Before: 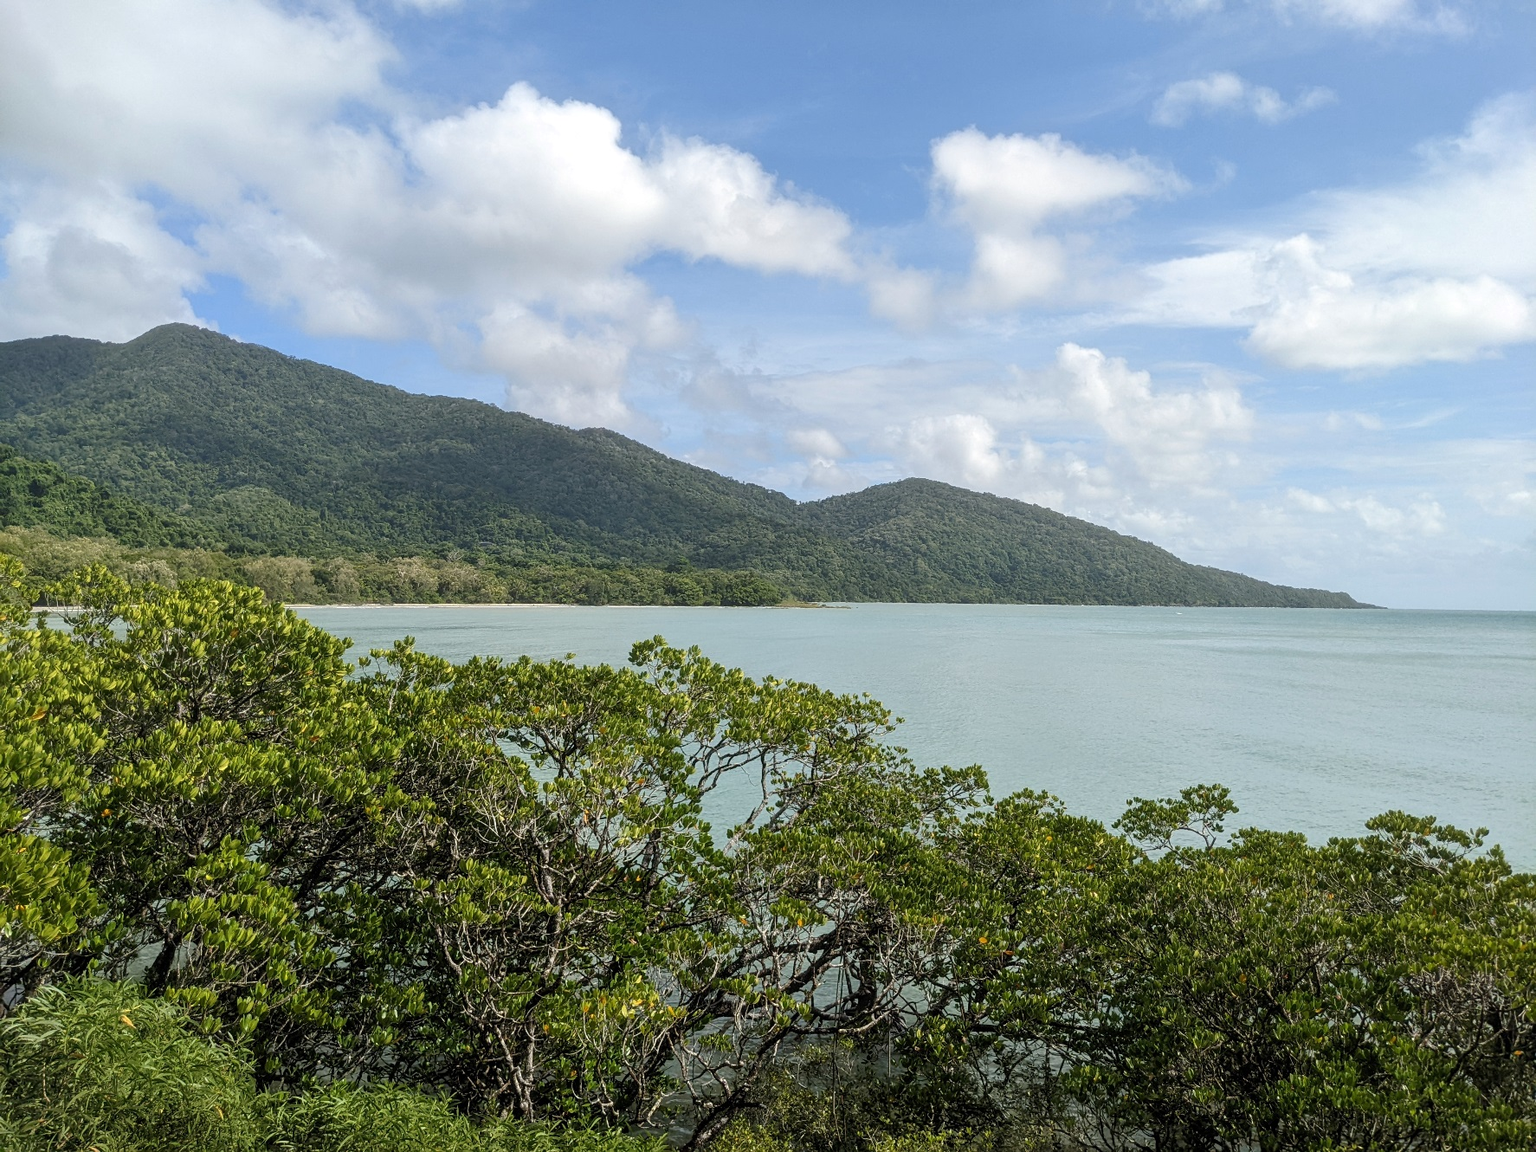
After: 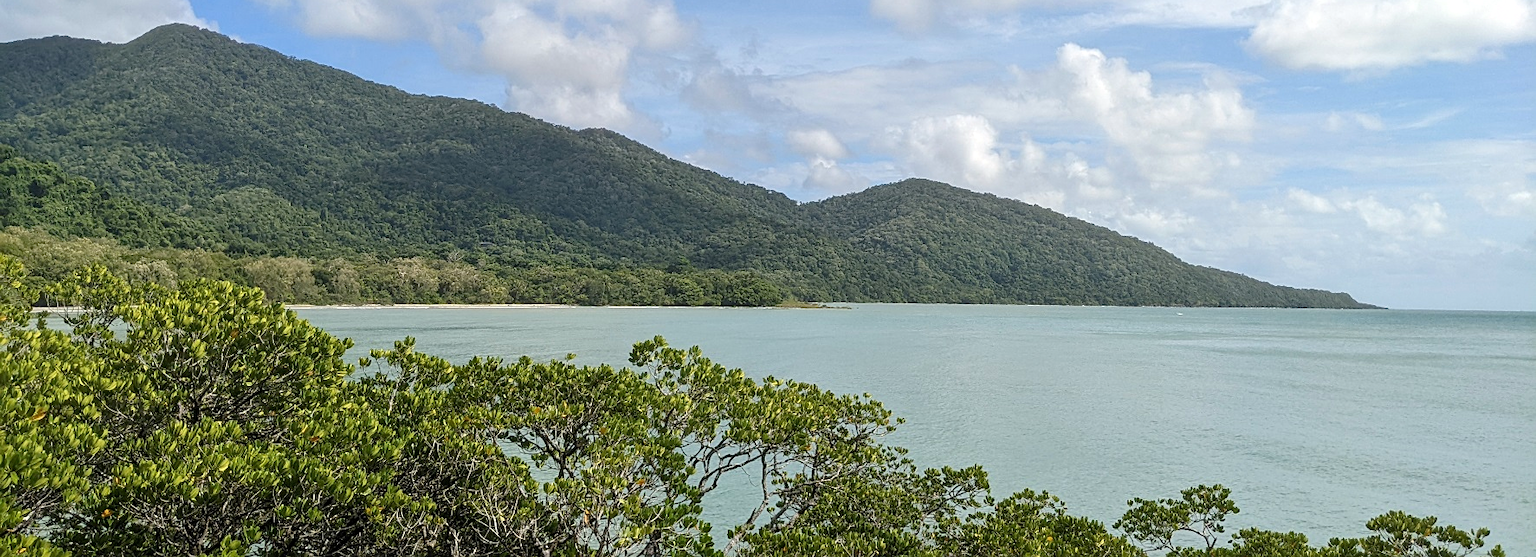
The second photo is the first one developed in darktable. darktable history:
crop and rotate: top 26.056%, bottom 25.543%
haze removal: compatibility mode true, adaptive false
sharpen: amount 0.2
